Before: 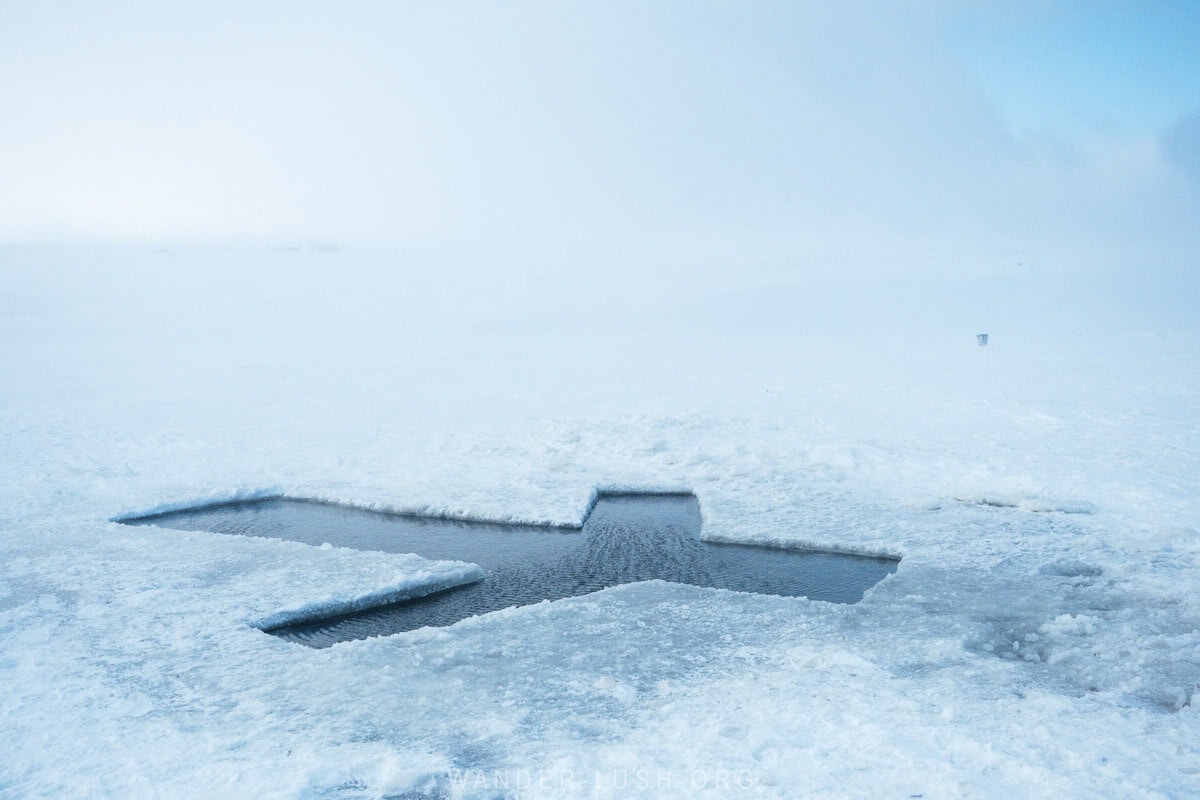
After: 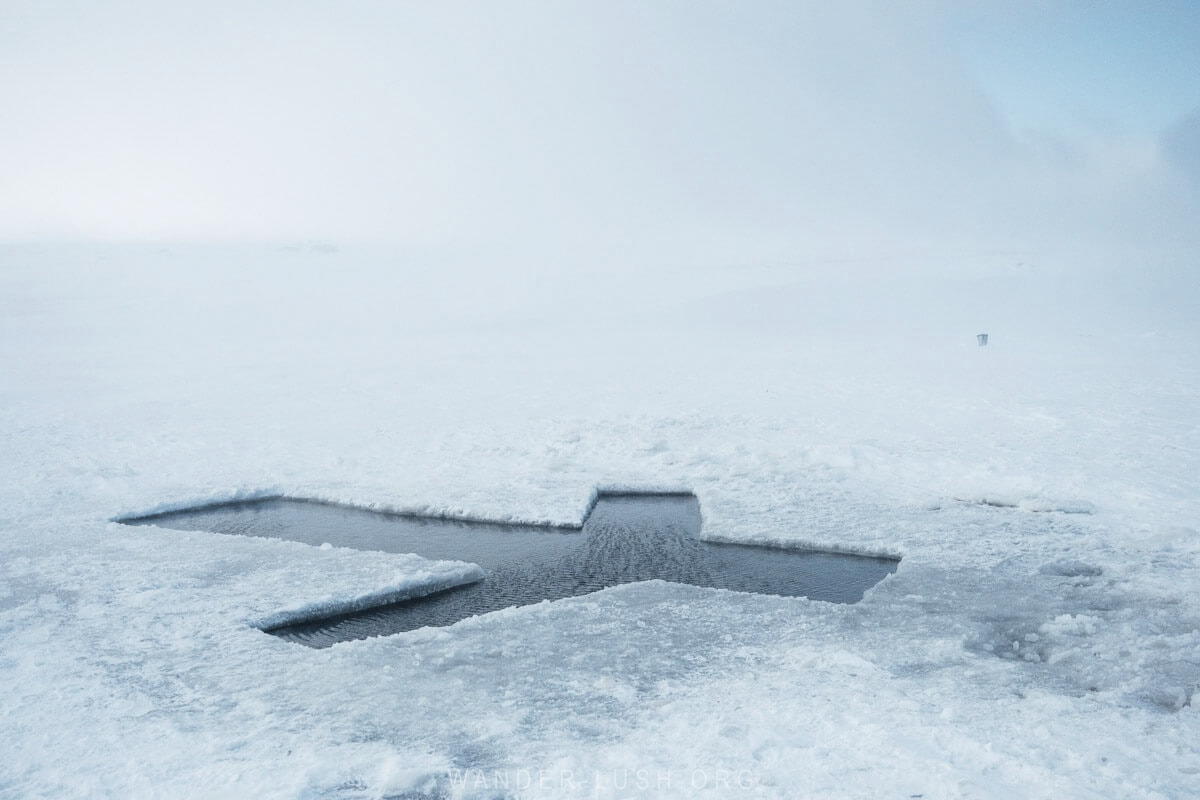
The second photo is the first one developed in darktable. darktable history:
color zones: curves: ch0 [(0, 0.559) (0.153, 0.551) (0.229, 0.5) (0.429, 0.5) (0.571, 0.5) (0.714, 0.5) (0.857, 0.5) (1, 0.559)]; ch1 [(0, 0.417) (0.112, 0.336) (0.213, 0.26) (0.429, 0.34) (0.571, 0.35) (0.683, 0.331) (0.857, 0.344) (1, 0.417)]
exposure: exposure -0.056 EV, compensate highlight preservation false
